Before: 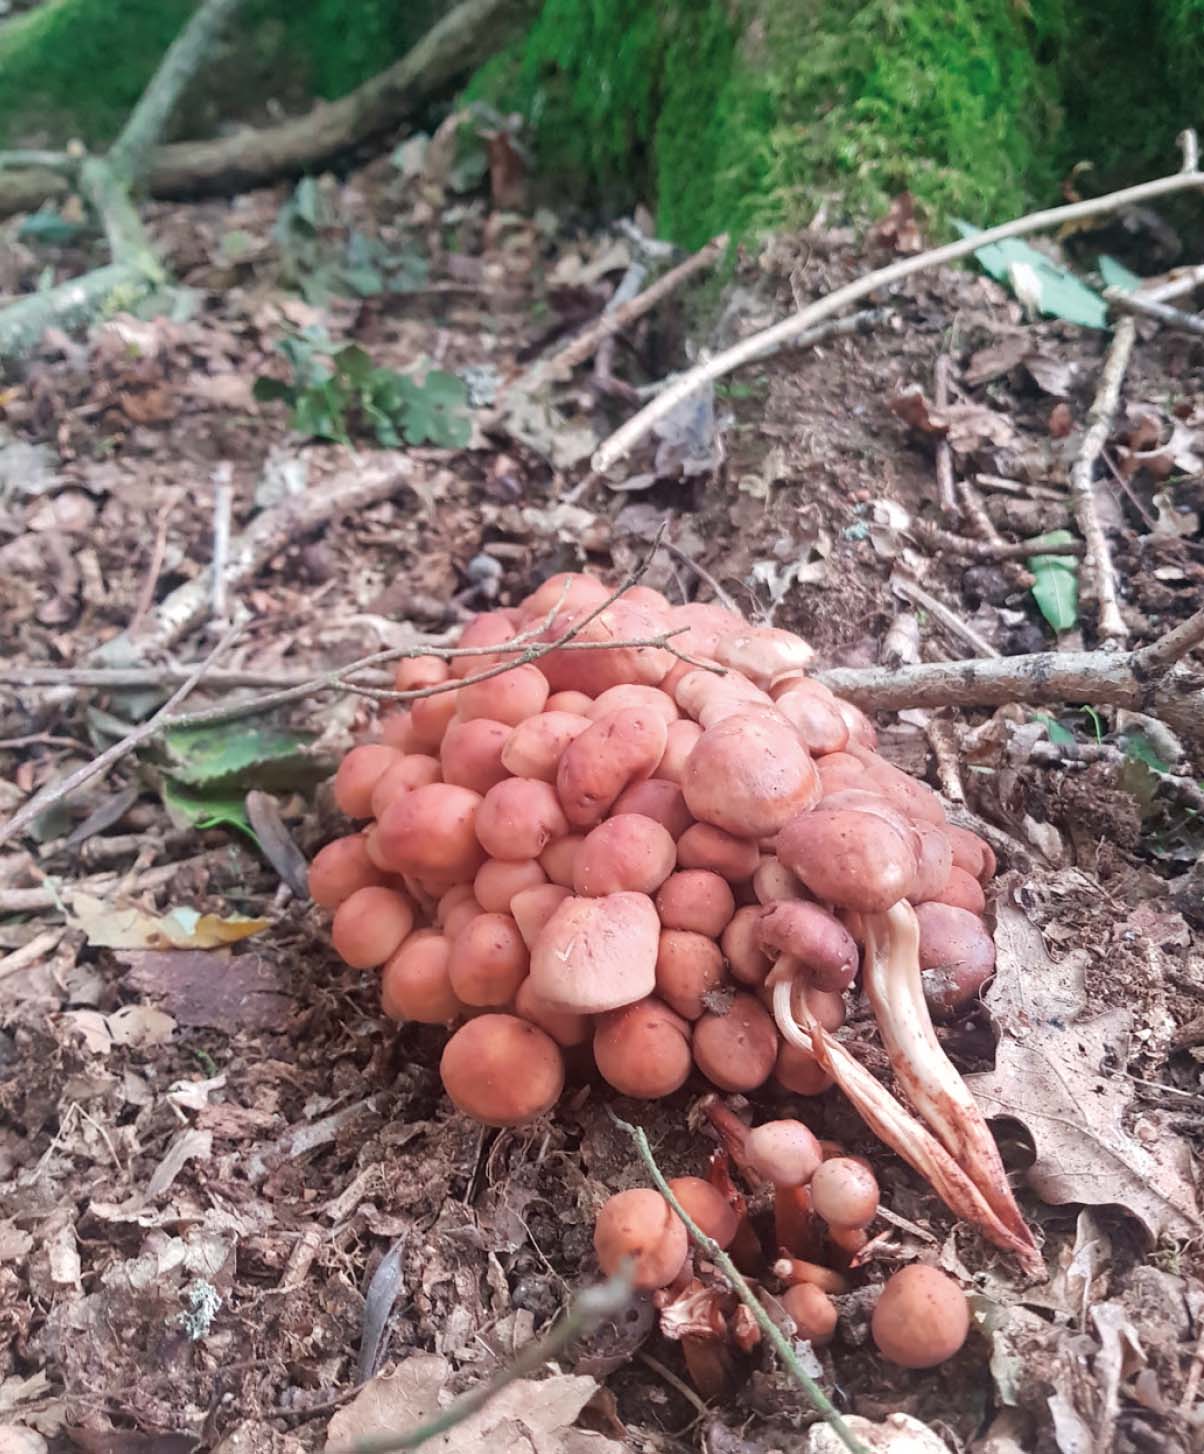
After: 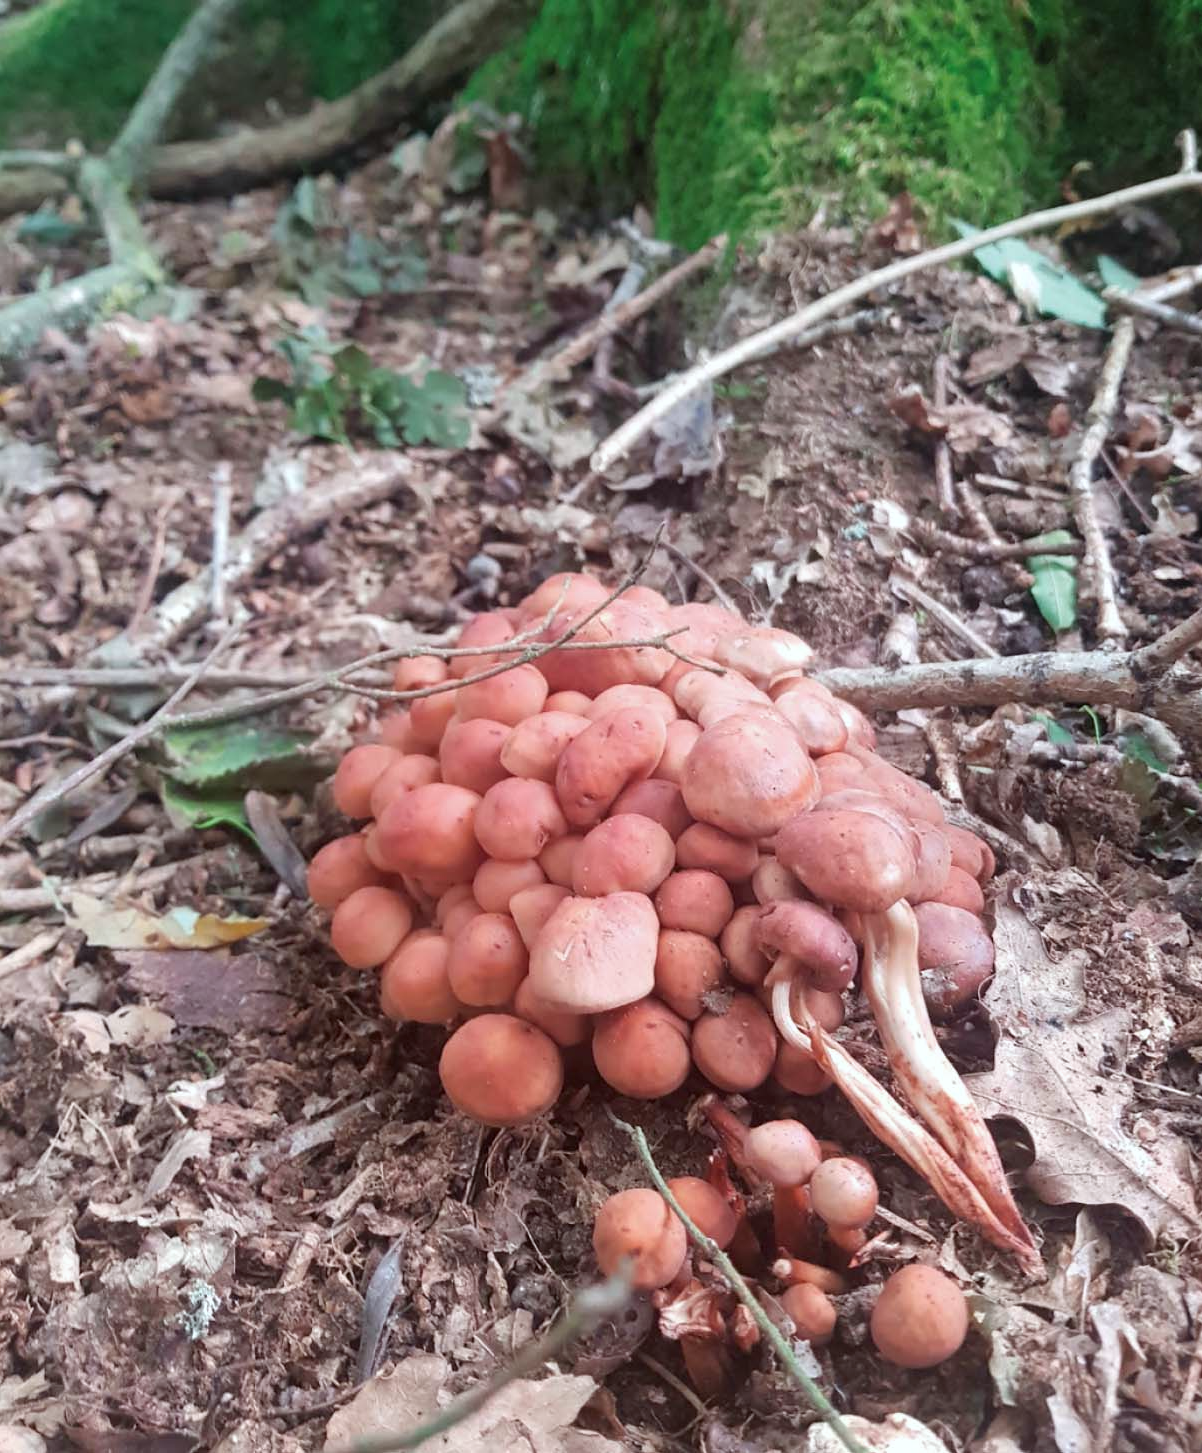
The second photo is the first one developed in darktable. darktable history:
crop and rotate: left 0.126%
color correction: highlights a* -2.73, highlights b* -2.09, shadows a* 2.41, shadows b* 2.73
